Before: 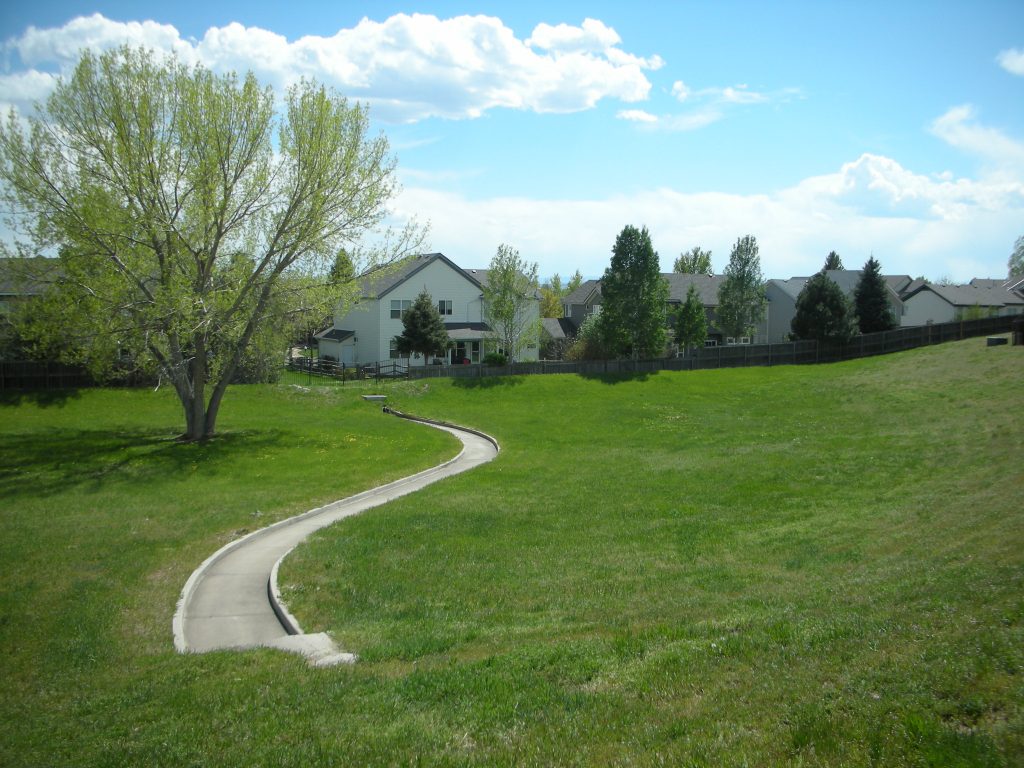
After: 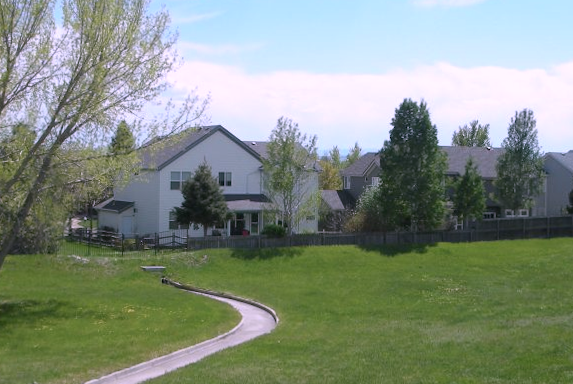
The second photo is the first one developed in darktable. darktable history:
crop: left 20.932%, top 15.471%, right 21.848%, bottom 34.081%
color correction: highlights a* 15.46, highlights b* -20.56
rotate and perspective: rotation 0.226°, lens shift (vertical) -0.042, crop left 0.023, crop right 0.982, crop top 0.006, crop bottom 0.994
